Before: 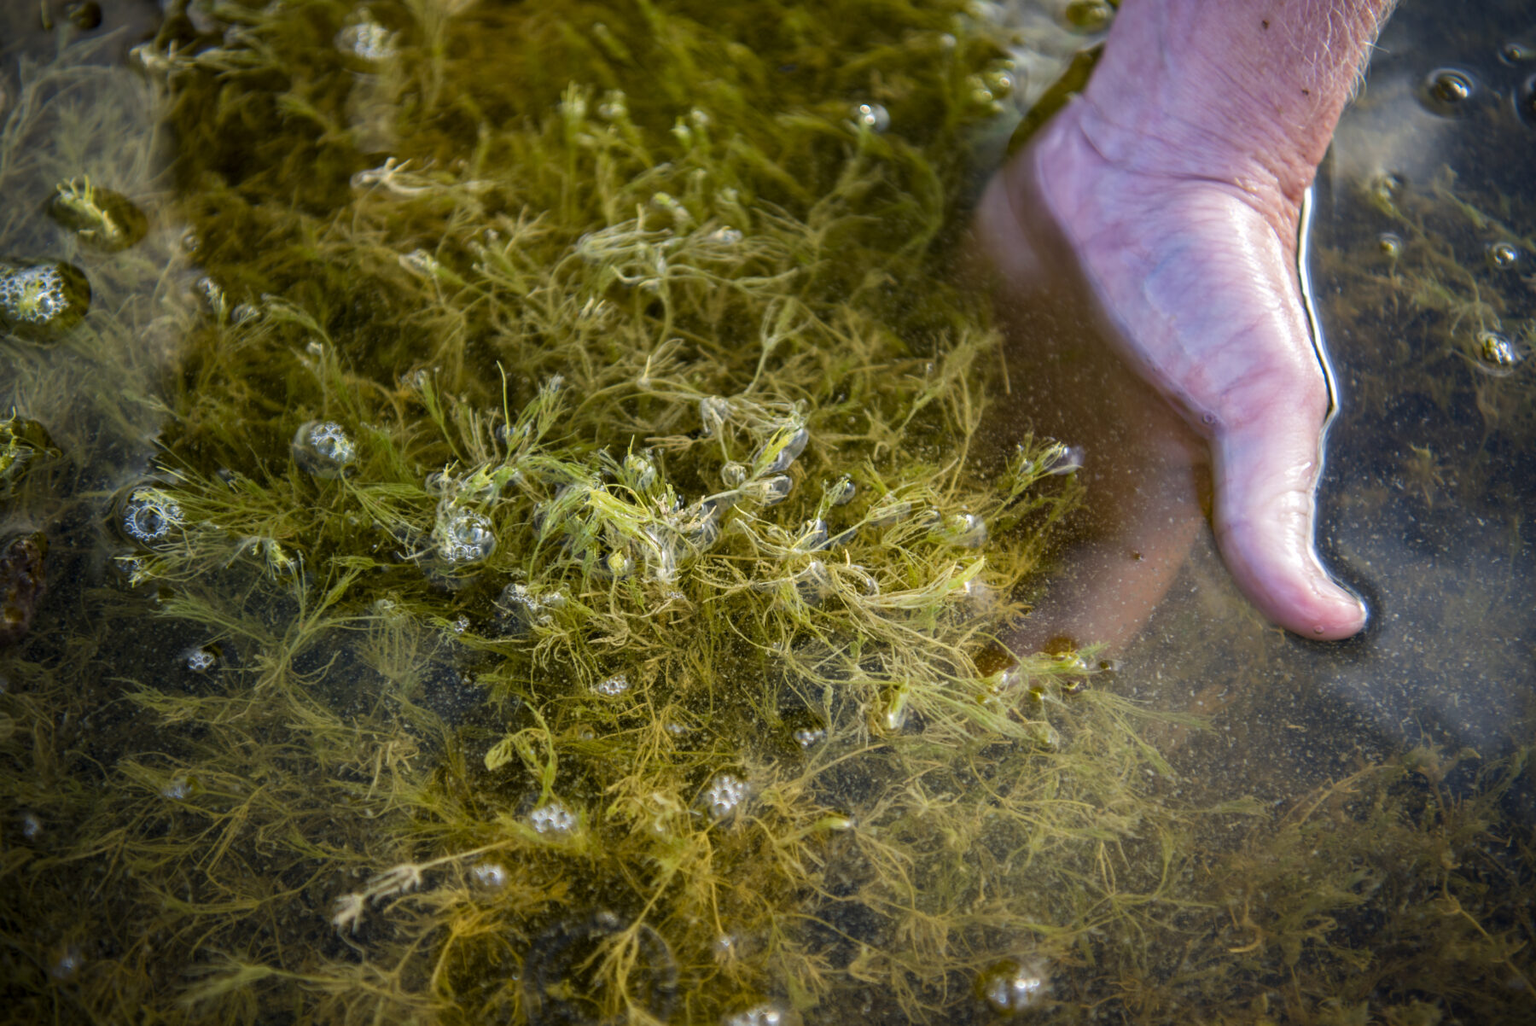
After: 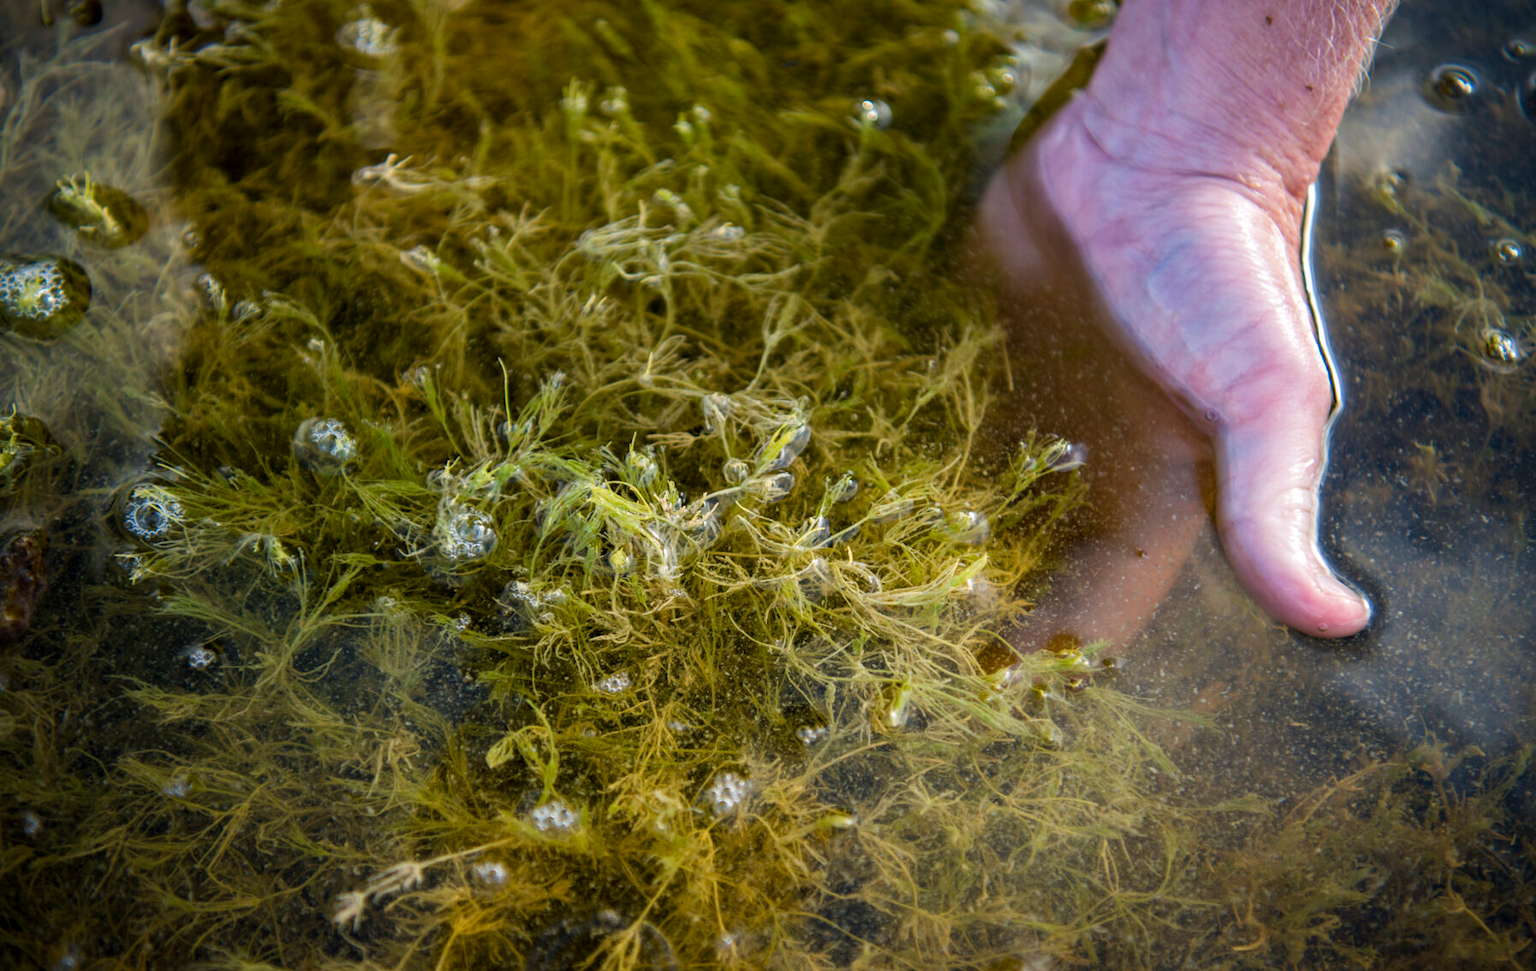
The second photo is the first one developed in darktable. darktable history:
crop: top 0.448%, right 0.264%, bottom 5.045%
exposure: compensate highlight preservation false
